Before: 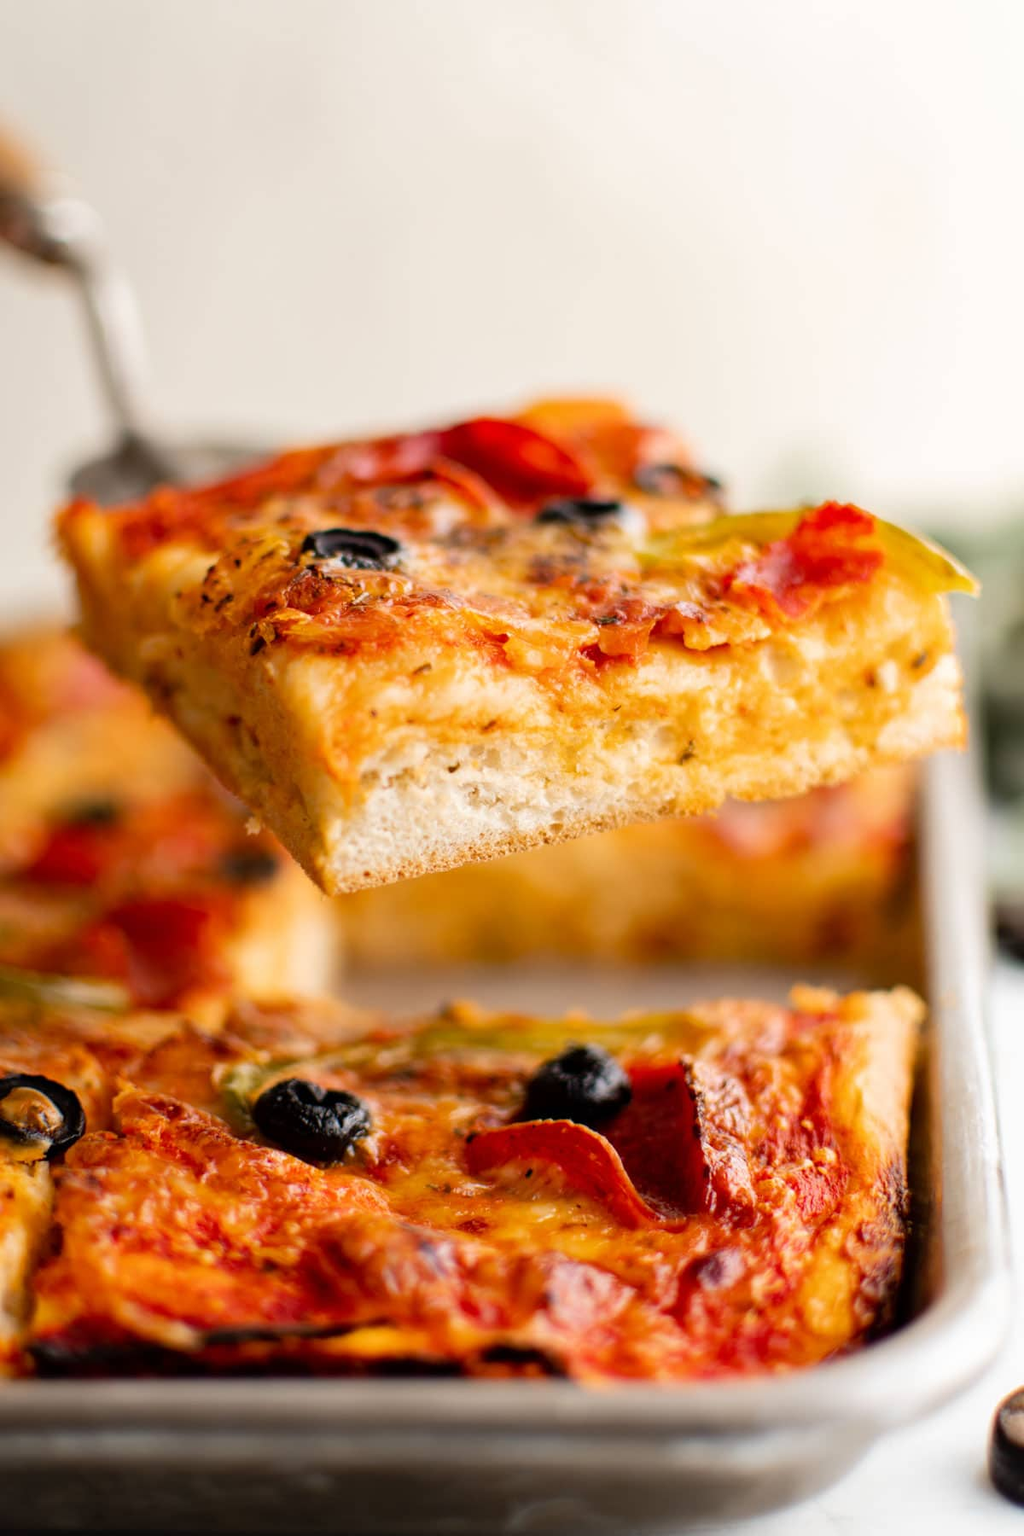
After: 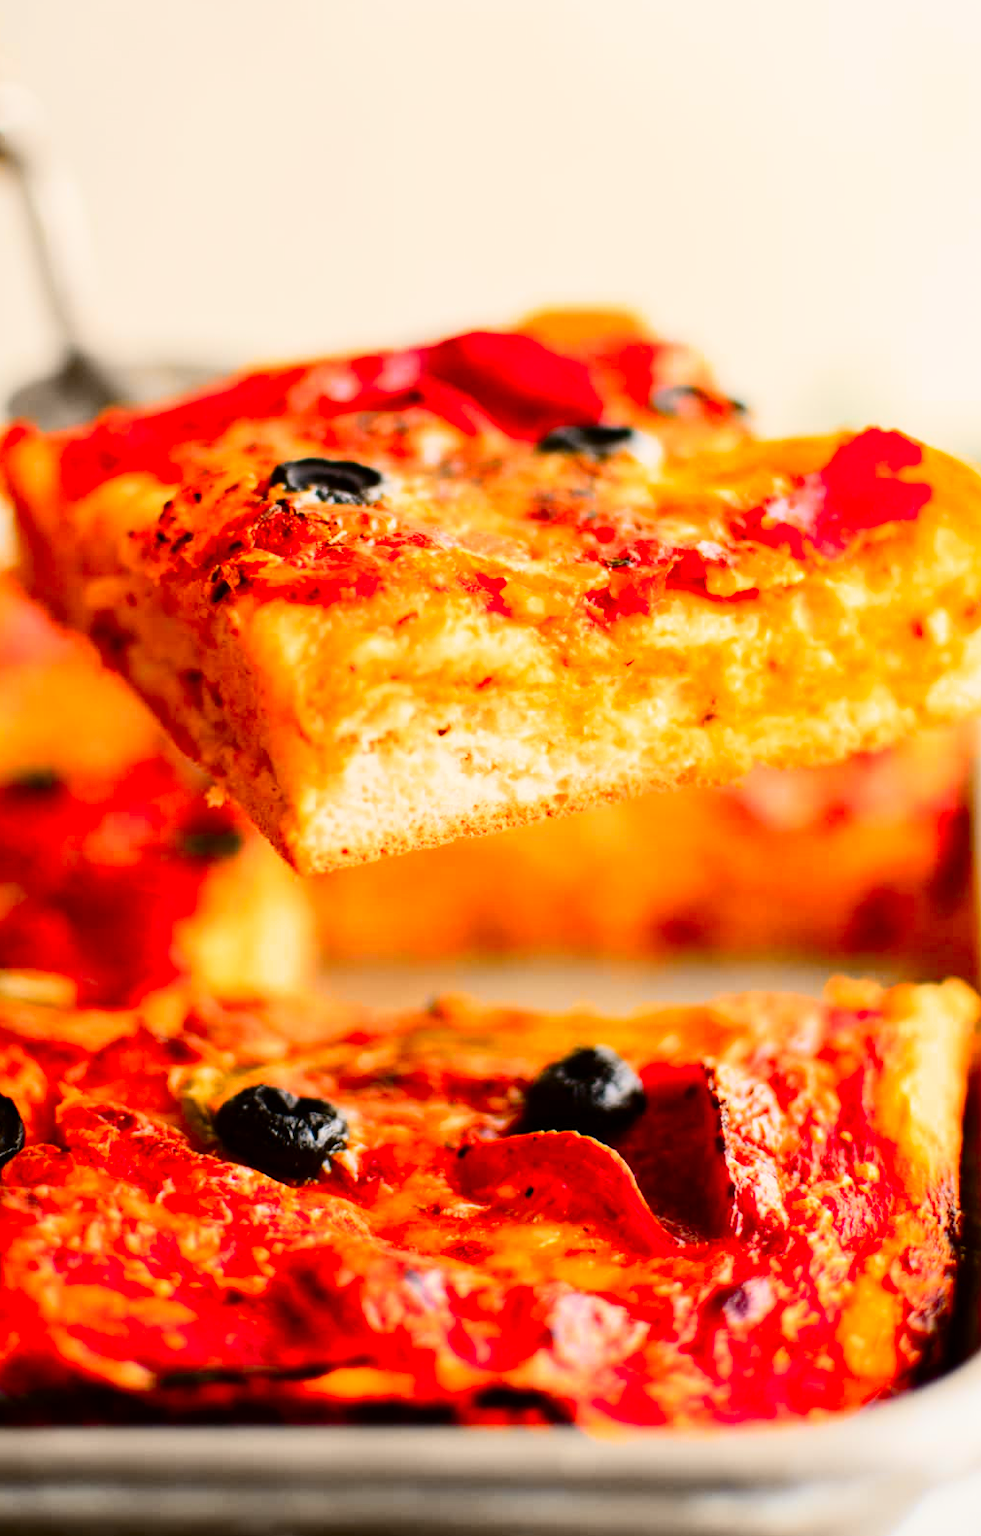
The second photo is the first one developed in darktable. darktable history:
color zones: curves: ch1 [(0.263, 0.53) (0.376, 0.287) (0.487, 0.512) (0.748, 0.547) (1, 0.513)]; ch2 [(0.262, 0.45) (0.751, 0.477)]
crop: left 6.3%, top 8.256%, right 9.528%, bottom 3.861%
tone curve: curves: ch0 [(0, 0) (0.104, 0.068) (0.236, 0.227) (0.46, 0.576) (0.657, 0.796) (0.861, 0.932) (1, 0.981)]; ch1 [(0, 0) (0.353, 0.344) (0.434, 0.382) (0.479, 0.476) (0.502, 0.504) (0.544, 0.534) (0.57, 0.57) (0.586, 0.603) (0.618, 0.631) (0.657, 0.679) (1, 1)]; ch2 [(0, 0) (0.34, 0.314) (0.434, 0.43) (0.5, 0.511) (0.528, 0.545) (0.557, 0.573) (0.573, 0.618) (0.628, 0.751) (1, 1)], color space Lab, independent channels, preserve colors none
